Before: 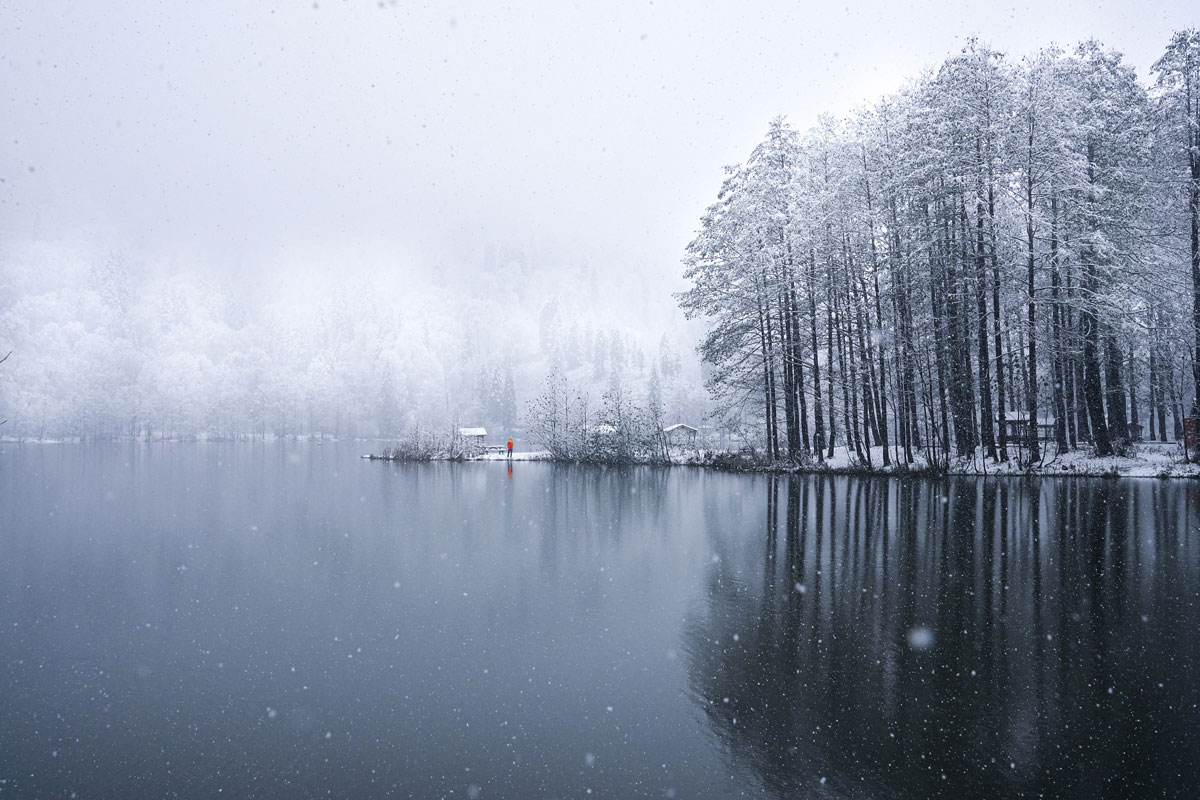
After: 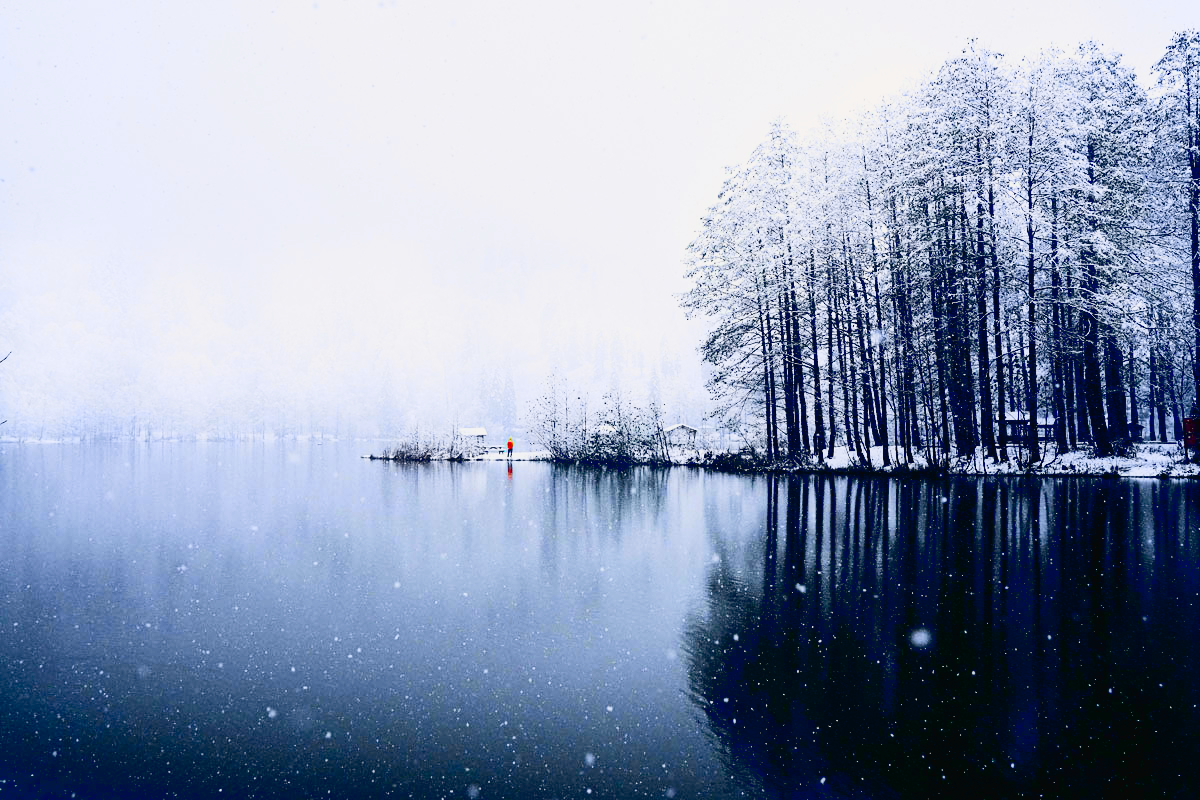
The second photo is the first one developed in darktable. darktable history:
contrast brightness saturation: contrast 0.407, brightness 0.114, saturation 0.211
tone curve: curves: ch0 [(0, 0.019) (0.066, 0.043) (0.189, 0.182) (0.368, 0.407) (0.501, 0.564) (0.677, 0.729) (0.851, 0.861) (0.997, 0.959)]; ch1 [(0, 0) (0.187, 0.121) (0.388, 0.346) (0.437, 0.409) (0.474, 0.472) (0.499, 0.501) (0.514, 0.507) (0.548, 0.557) (0.653, 0.663) (0.812, 0.856) (1, 1)]; ch2 [(0, 0) (0.246, 0.214) (0.421, 0.427) (0.459, 0.484) (0.5, 0.504) (0.518, 0.516) (0.529, 0.548) (0.56, 0.576) (0.607, 0.63) (0.744, 0.734) (0.867, 0.821) (0.993, 0.889)], color space Lab, independent channels, preserve colors none
exposure: black level correction 0.056, compensate highlight preservation false
velvia: on, module defaults
